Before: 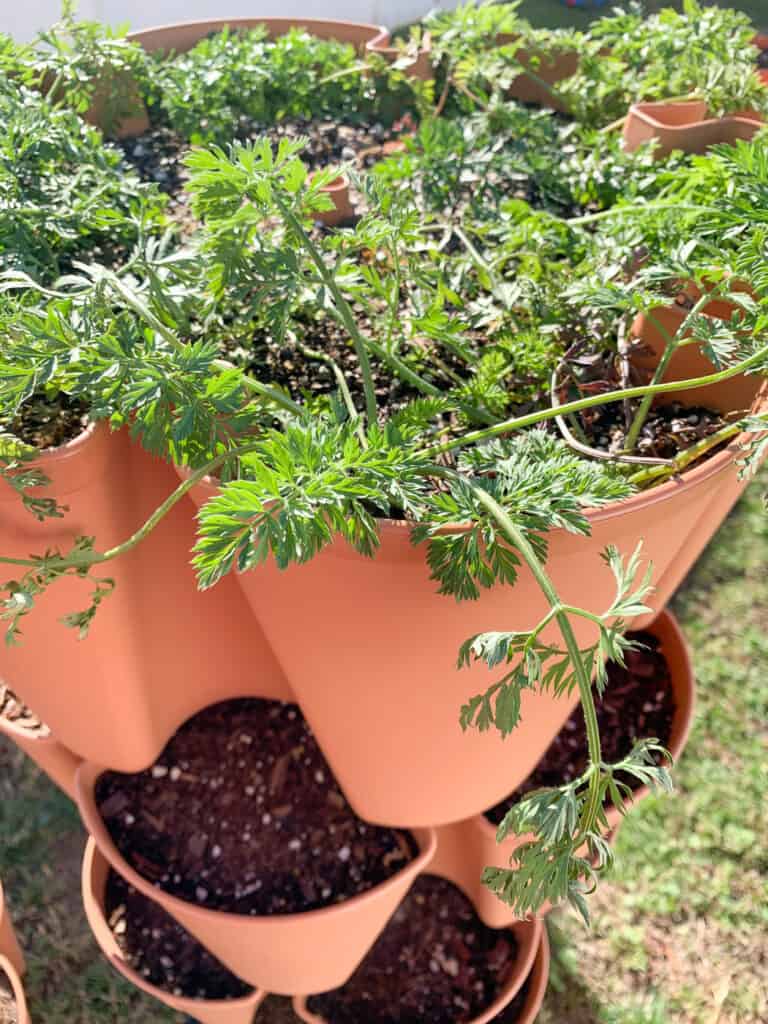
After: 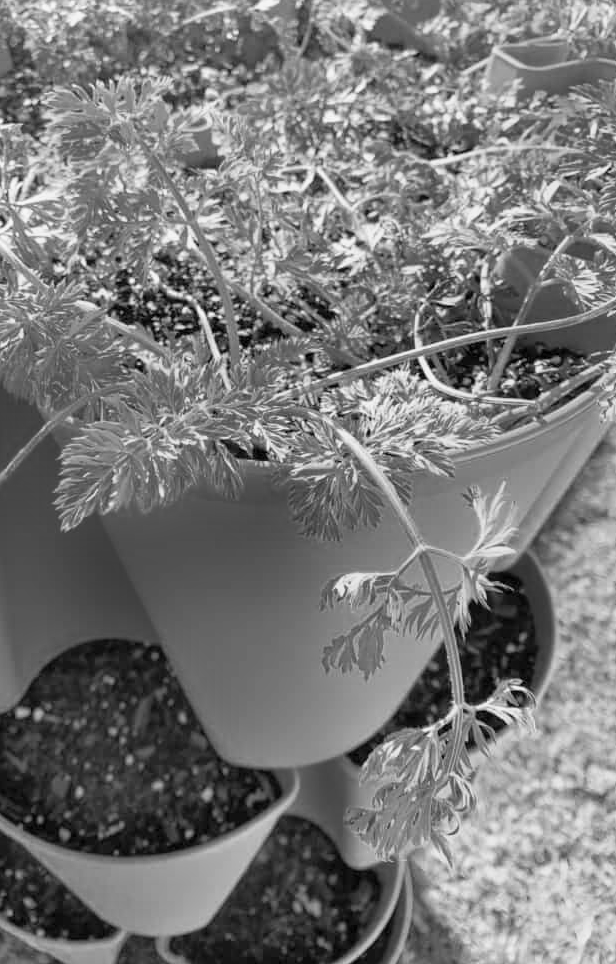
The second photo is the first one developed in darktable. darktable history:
crop and rotate: left 17.959%, top 5.771%, right 1.742%
contrast brightness saturation: contrast 0.07, brightness 0.18, saturation 0.4
white balance: red 1.05, blue 1.072
monochrome: a -11.7, b 1.62, size 0.5, highlights 0.38
